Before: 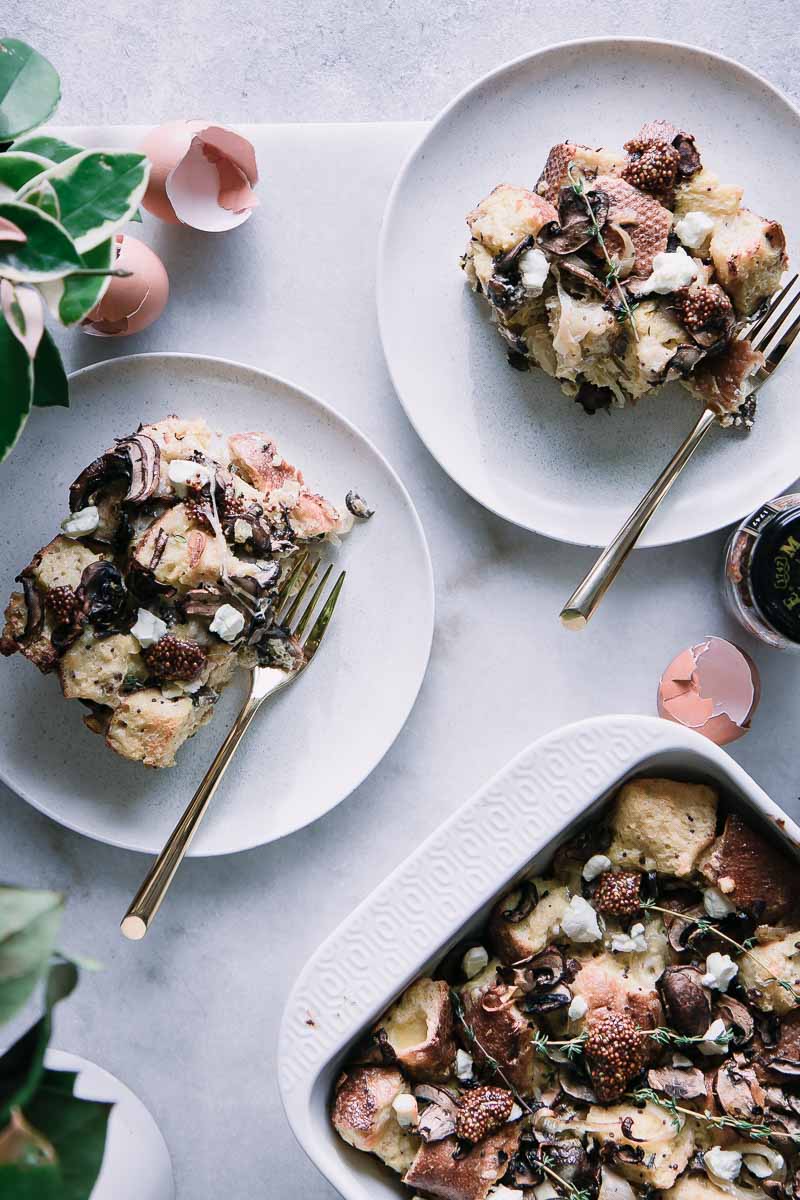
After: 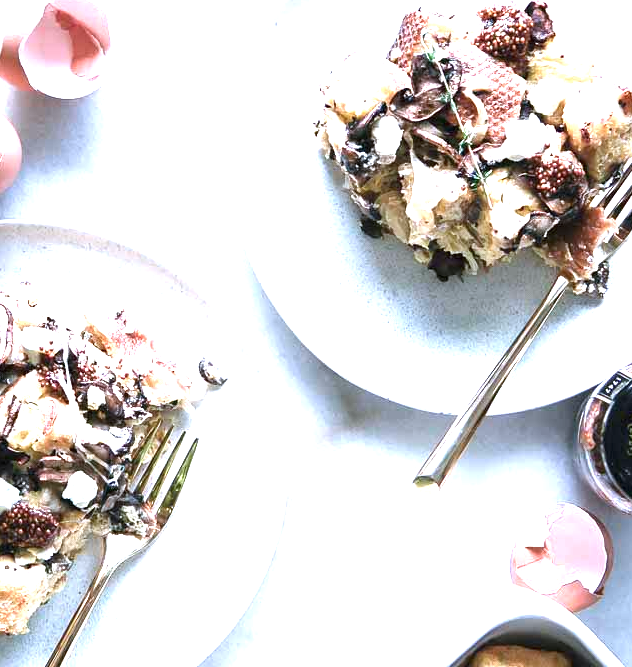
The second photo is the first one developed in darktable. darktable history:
exposure: black level correction 0, exposure 1.477 EV, compensate highlight preservation false
crop: left 18.409%, top 11.127%, right 2.568%, bottom 33.225%
color correction: highlights a* -0.796, highlights b* -8.91
